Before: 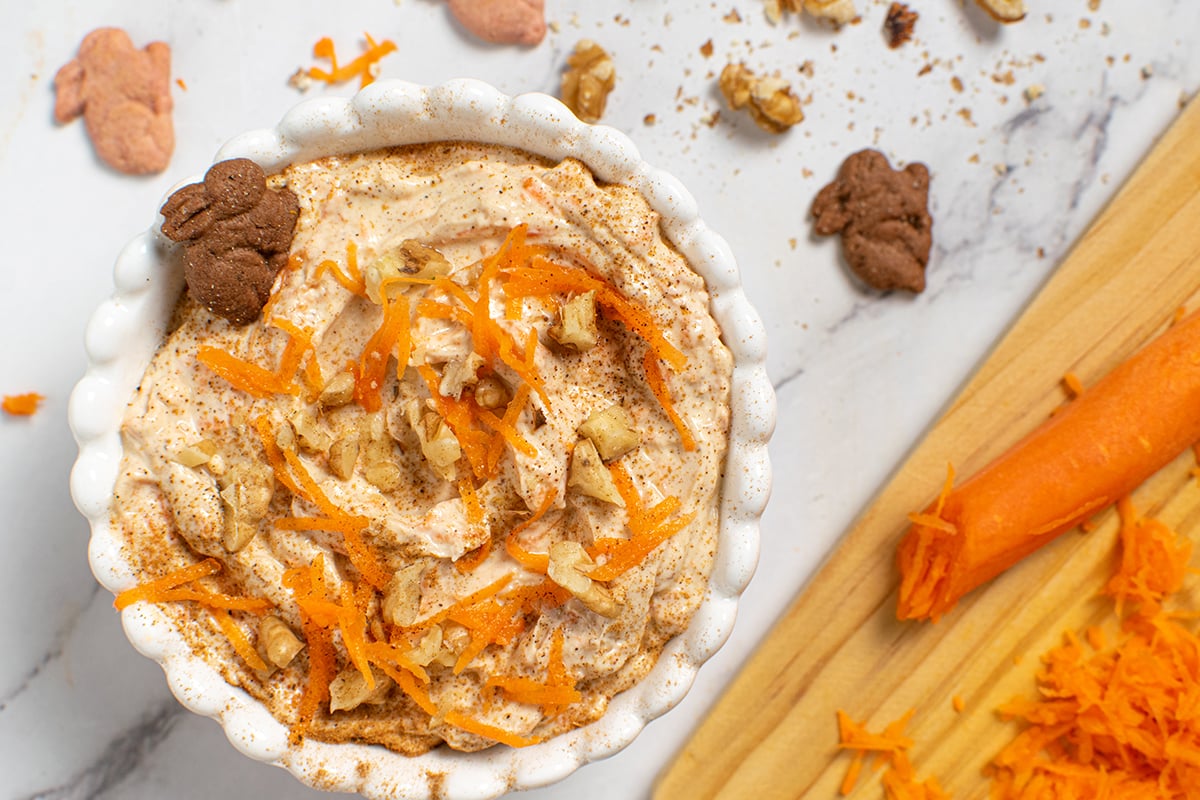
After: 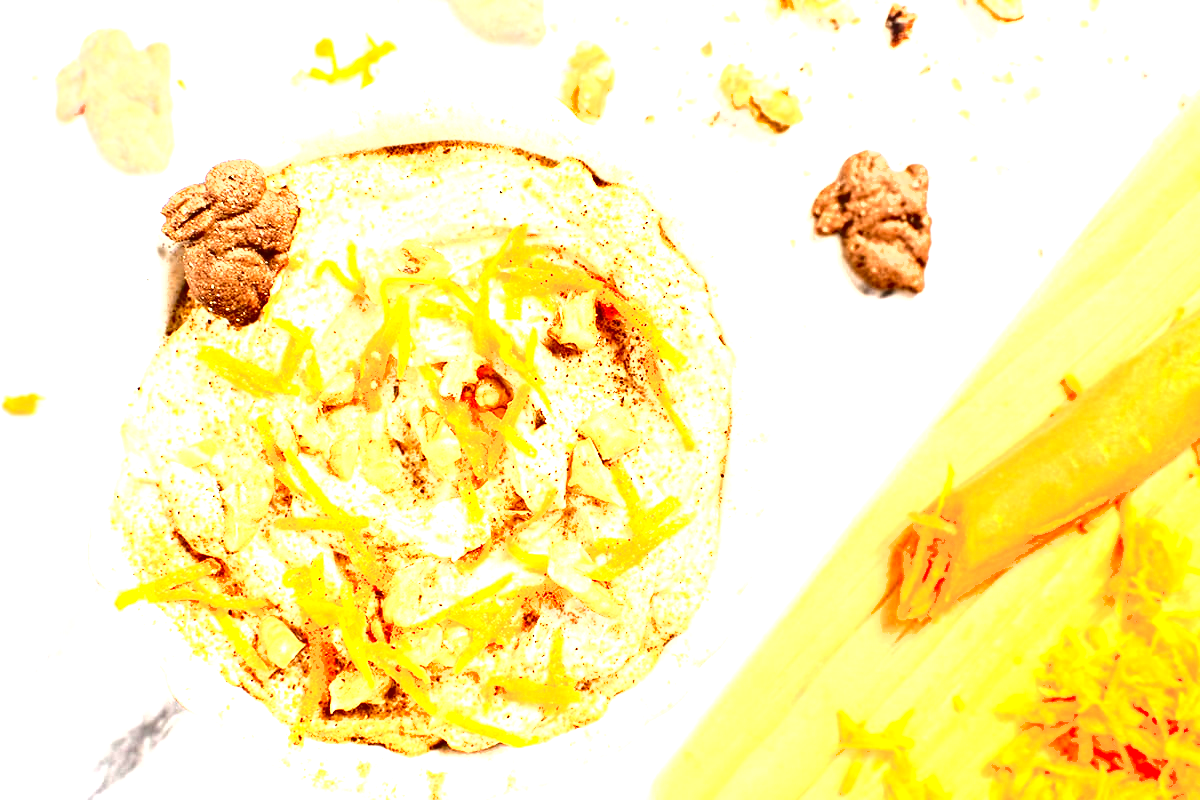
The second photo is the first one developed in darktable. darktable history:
shadows and highlights: shadows 29.28, highlights -28.89, low approximation 0.01, soften with gaussian
exposure: black level correction 0.001, exposure 2.61 EV, compensate highlight preservation false
